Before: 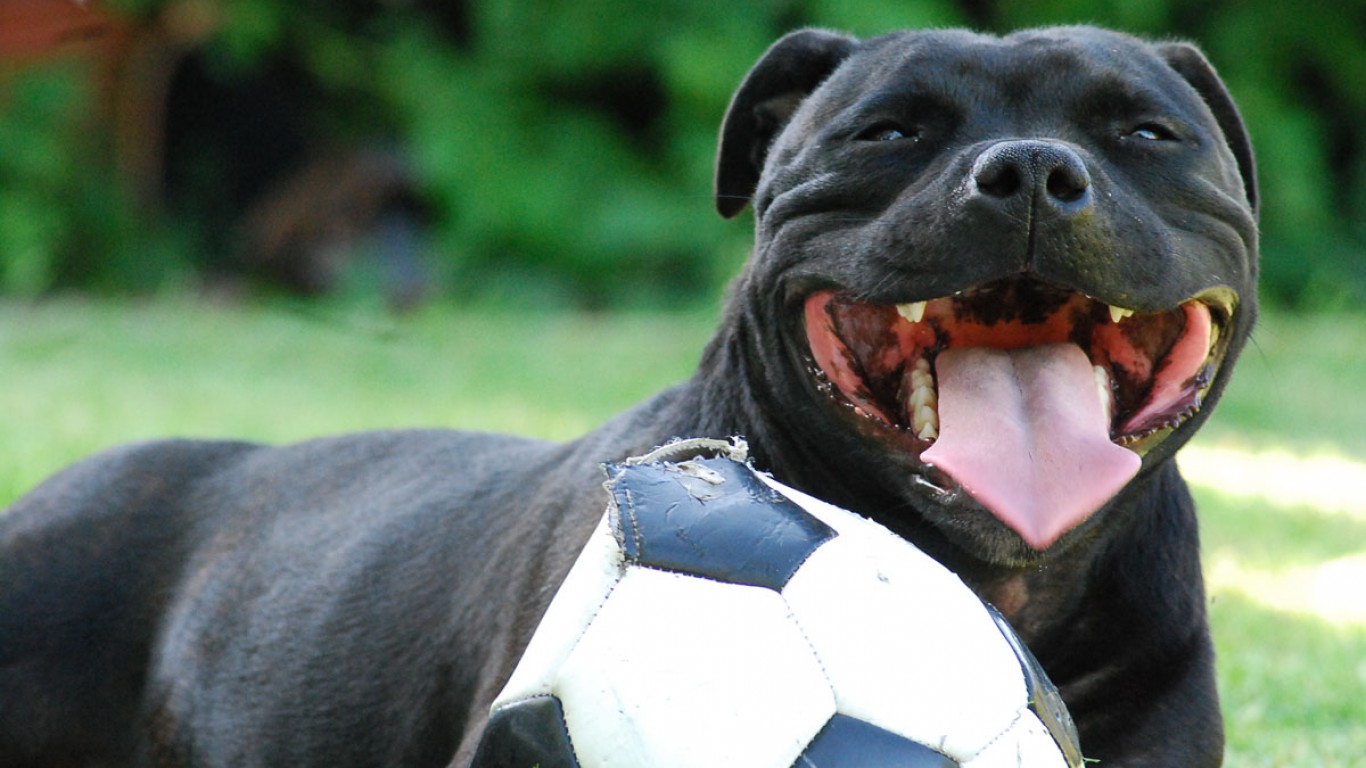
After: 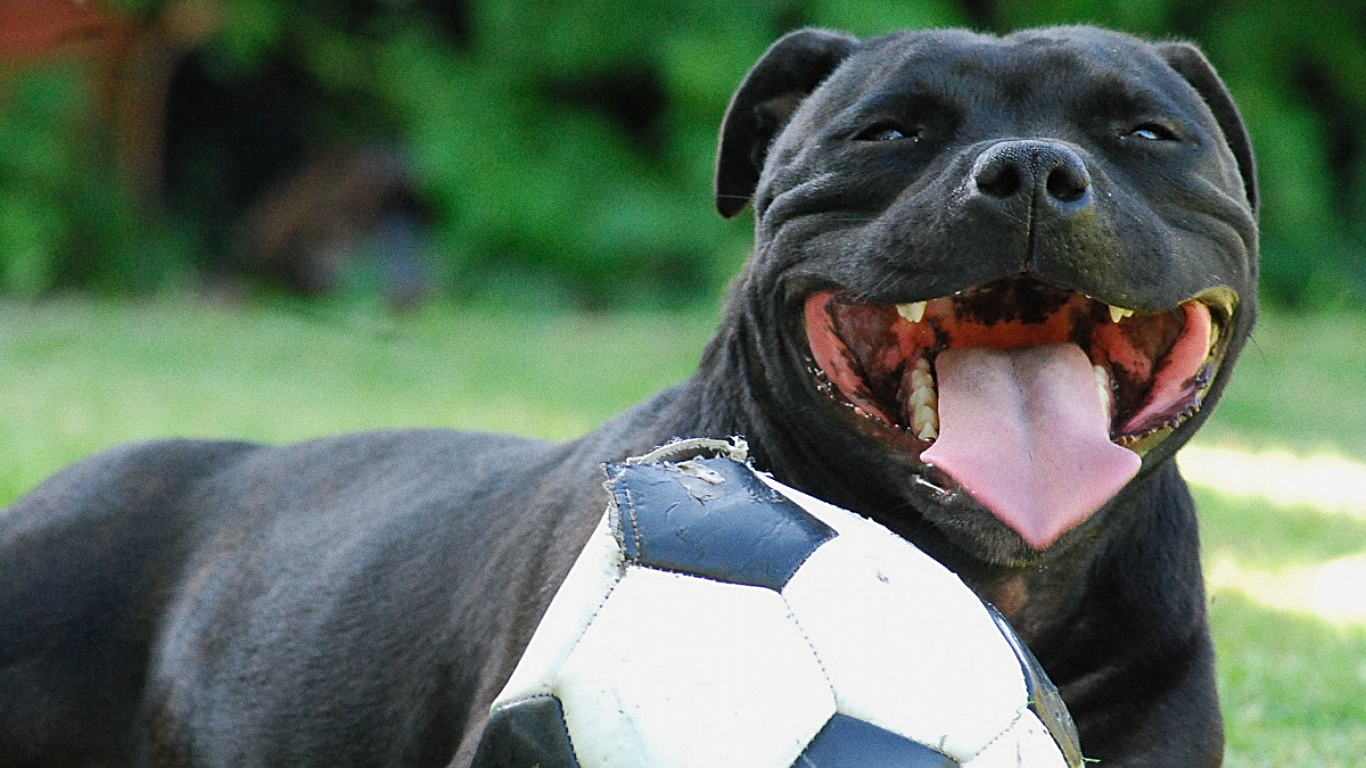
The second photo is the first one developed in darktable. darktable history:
shadows and highlights: shadows 25, white point adjustment -3, highlights -30
grain: coarseness 0.09 ISO
sharpen: on, module defaults
